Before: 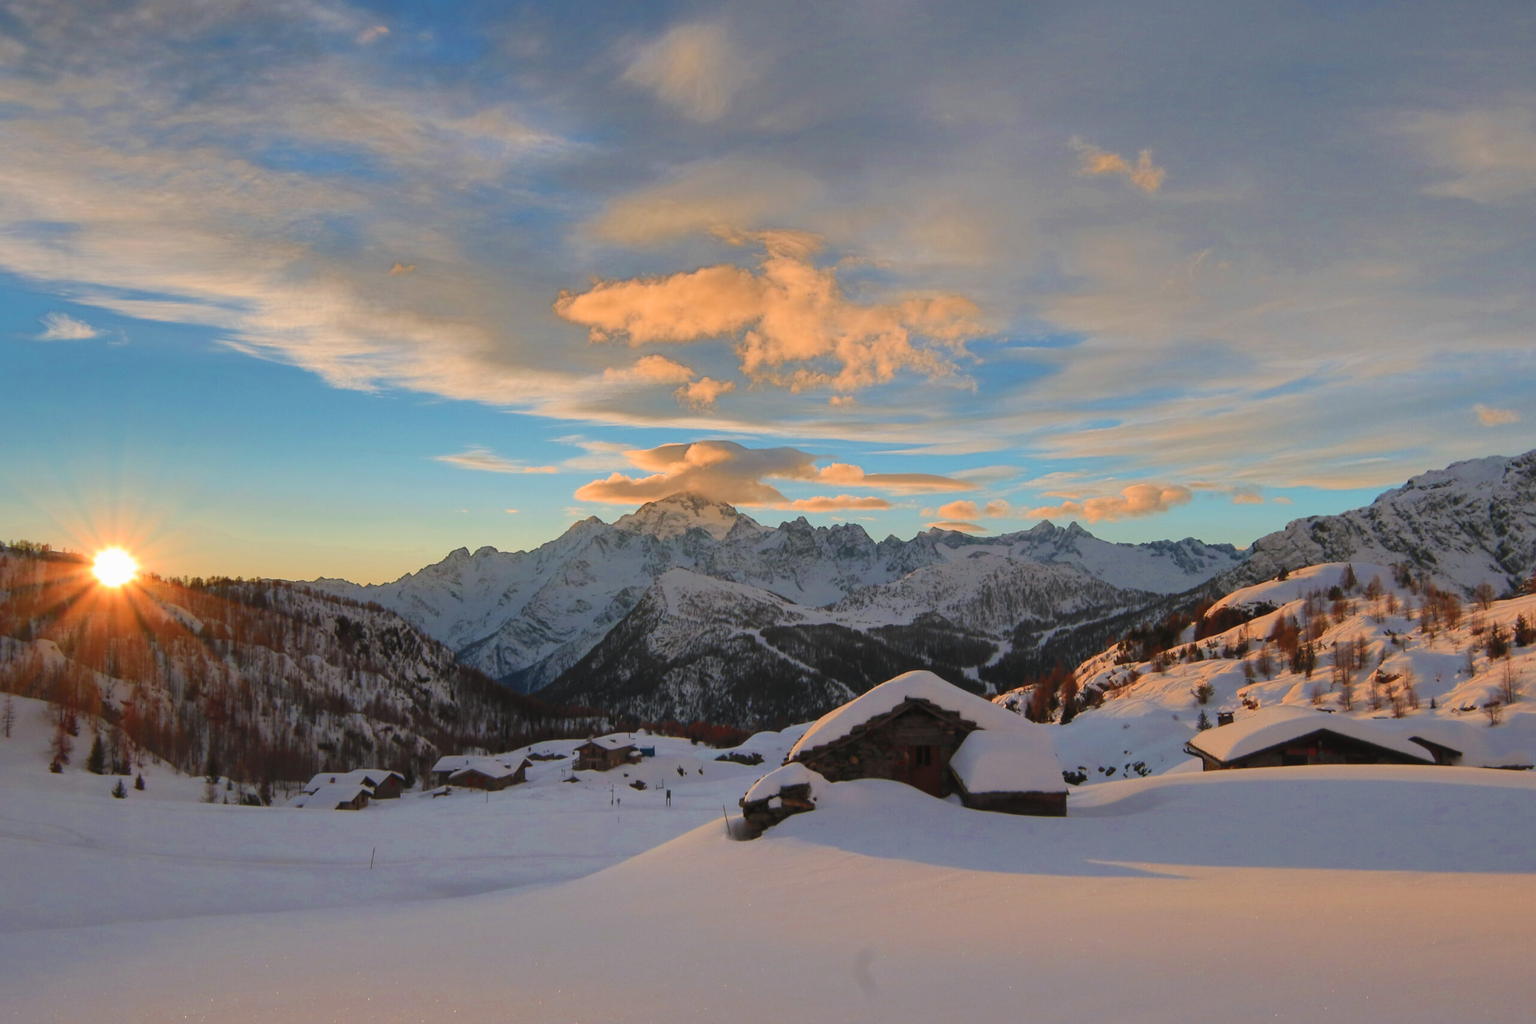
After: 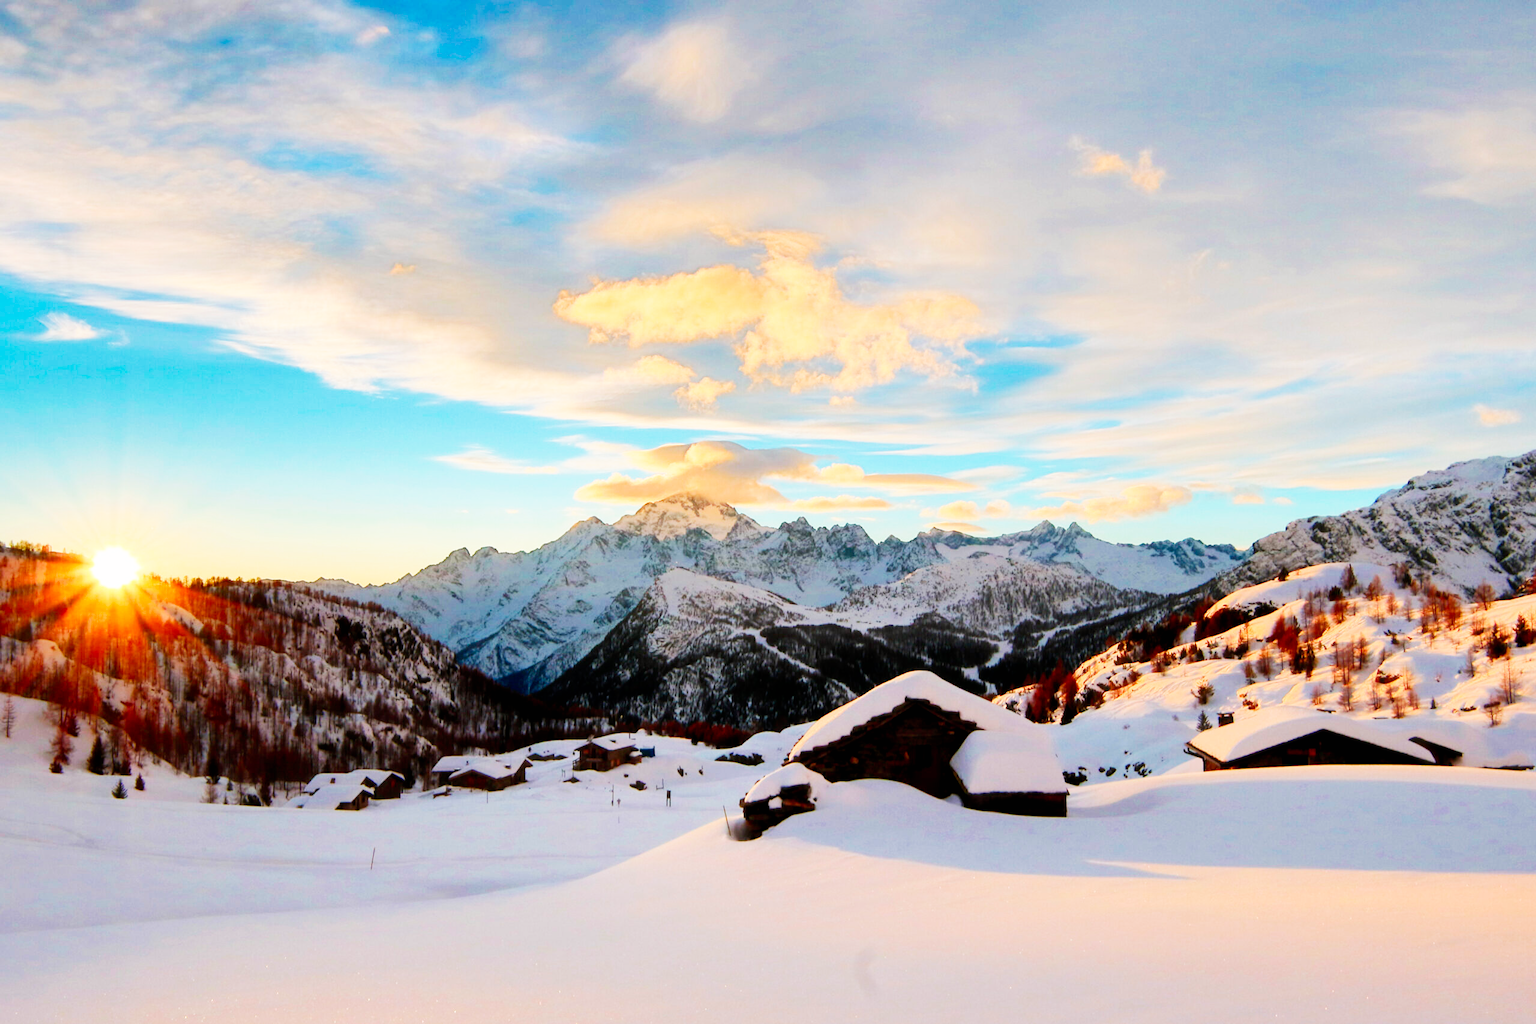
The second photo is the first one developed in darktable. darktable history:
haze removal: strength -0.09, distance 0.358, compatibility mode true, adaptive false
exposure: black level correction 0.011, compensate highlight preservation false
base curve: curves: ch0 [(0, 0) (0.007, 0.004) (0.027, 0.03) (0.046, 0.07) (0.207, 0.54) (0.442, 0.872) (0.673, 0.972) (1, 1)], preserve colors none
